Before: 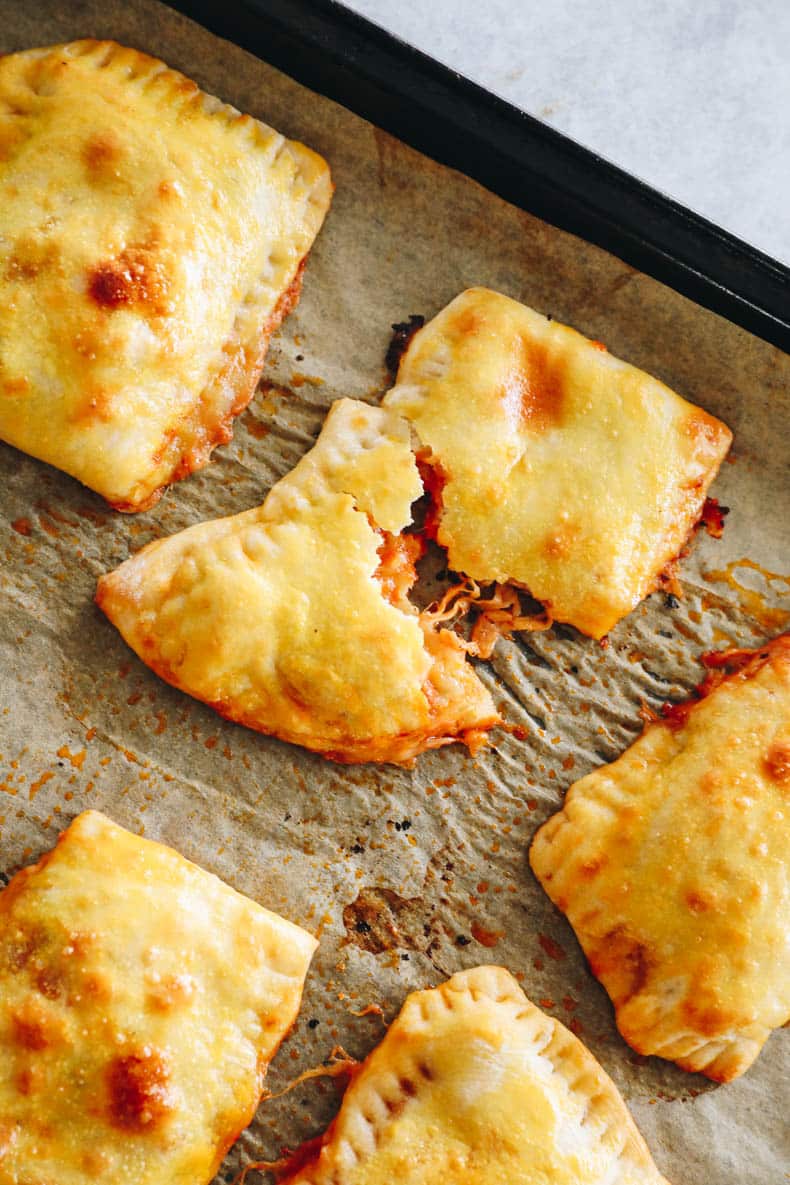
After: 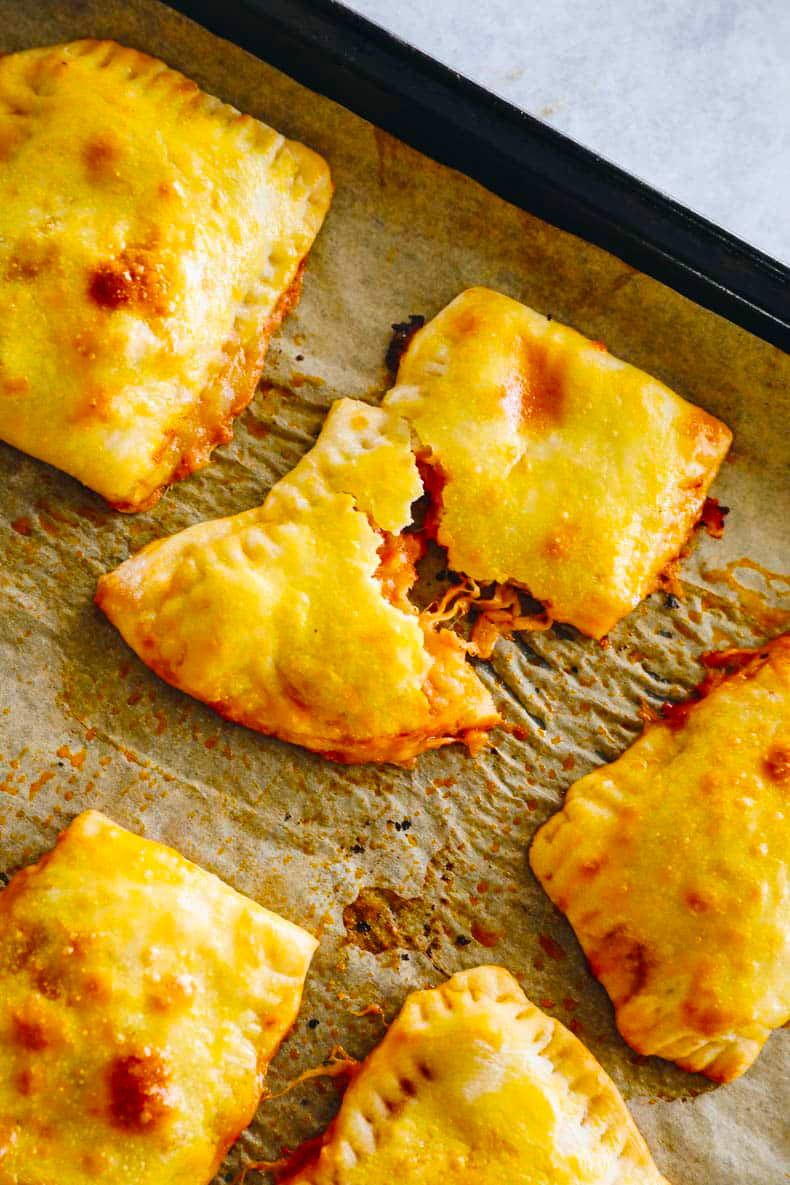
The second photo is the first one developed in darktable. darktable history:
color balance rgb: linear chroma grading › global chroma 15%, perceptual saturation grading › global saturation 30%
shadows and highlights: shadows 52.34, highlights -28.23, soften with gaussian
